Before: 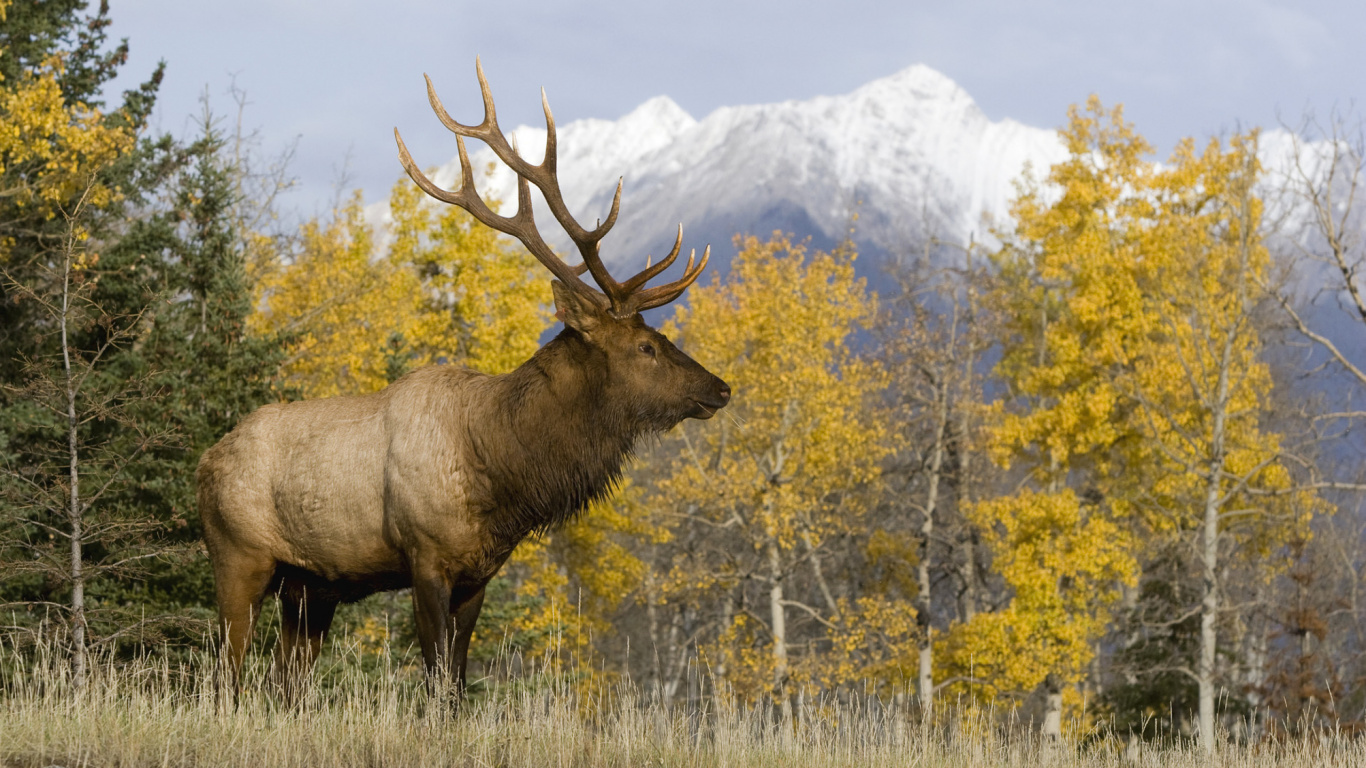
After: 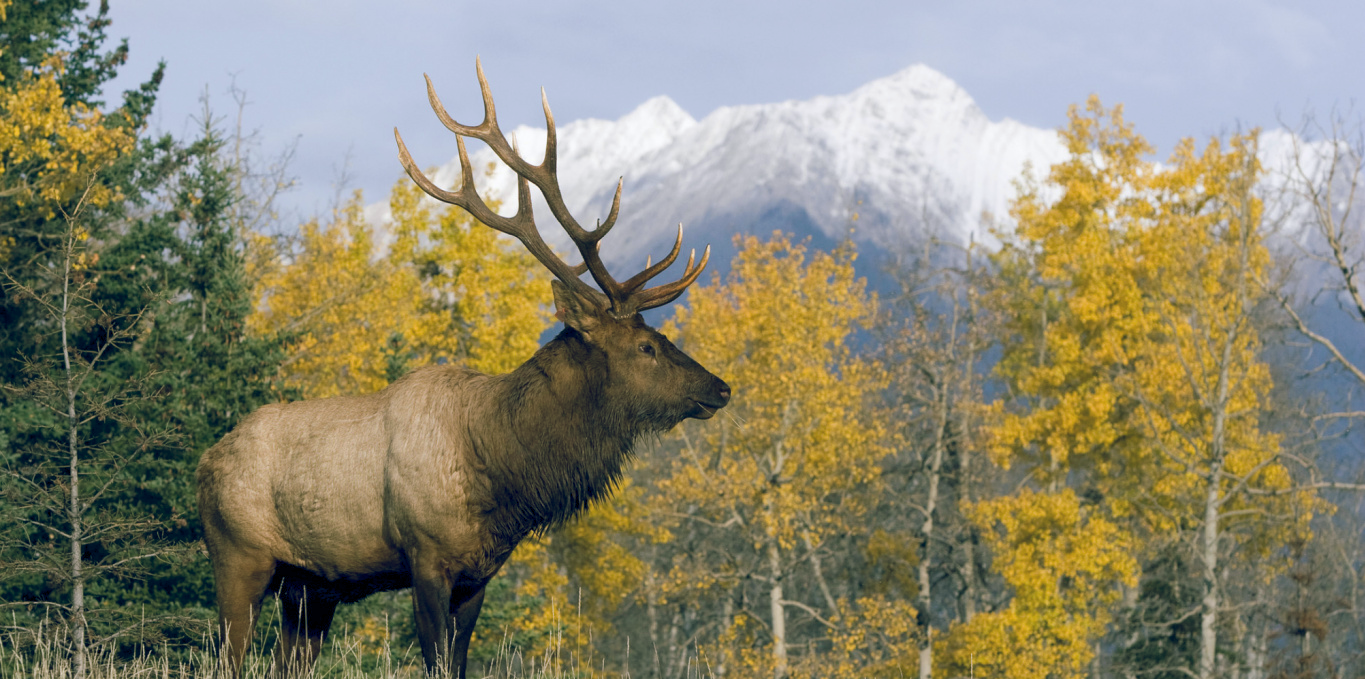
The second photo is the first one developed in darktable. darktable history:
crop and rotate: top 0%, bottom 11.499%
exposure: compensate exposure bias true, compensate highlight preservation false
color balance rgb: shadows lift › chroma 12.036%, shadows lift › hue 133.12°, global offset › luminance -0.29%, global offset › chroma 0.306%, global offset › hue 262.67°, perceptual saturation grading › global saturation 0.899%, perceptual brilliance grading › global brilliance 2.497%, perceptual brilliance grading › highlights -3.69%, global vibrance 20.886%
